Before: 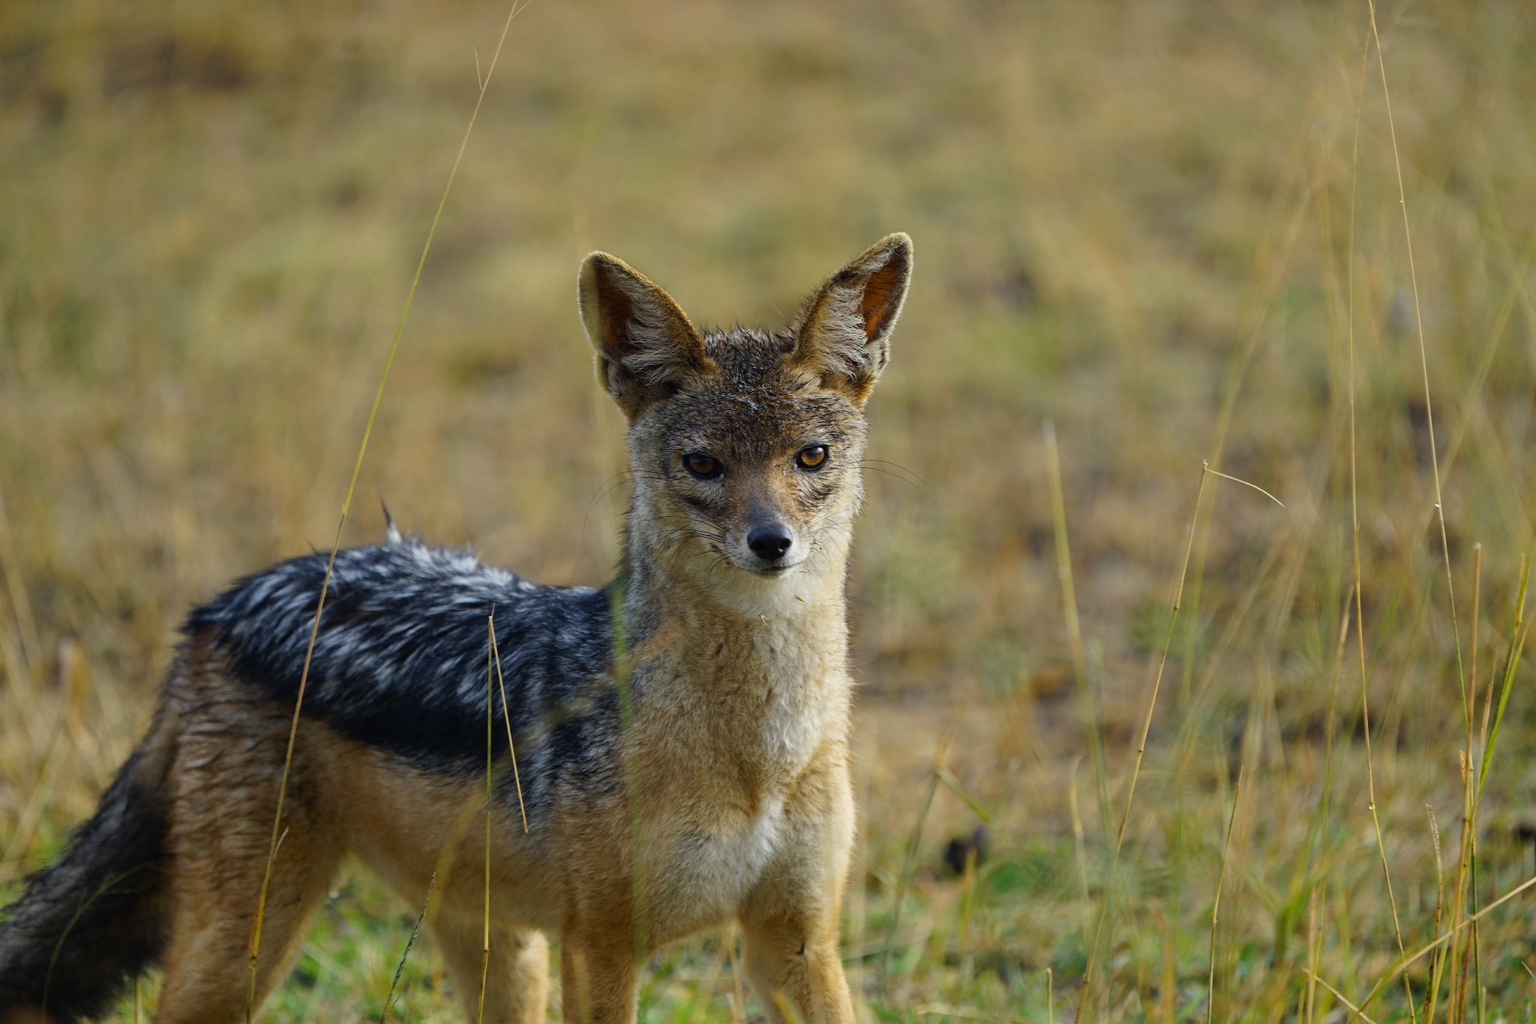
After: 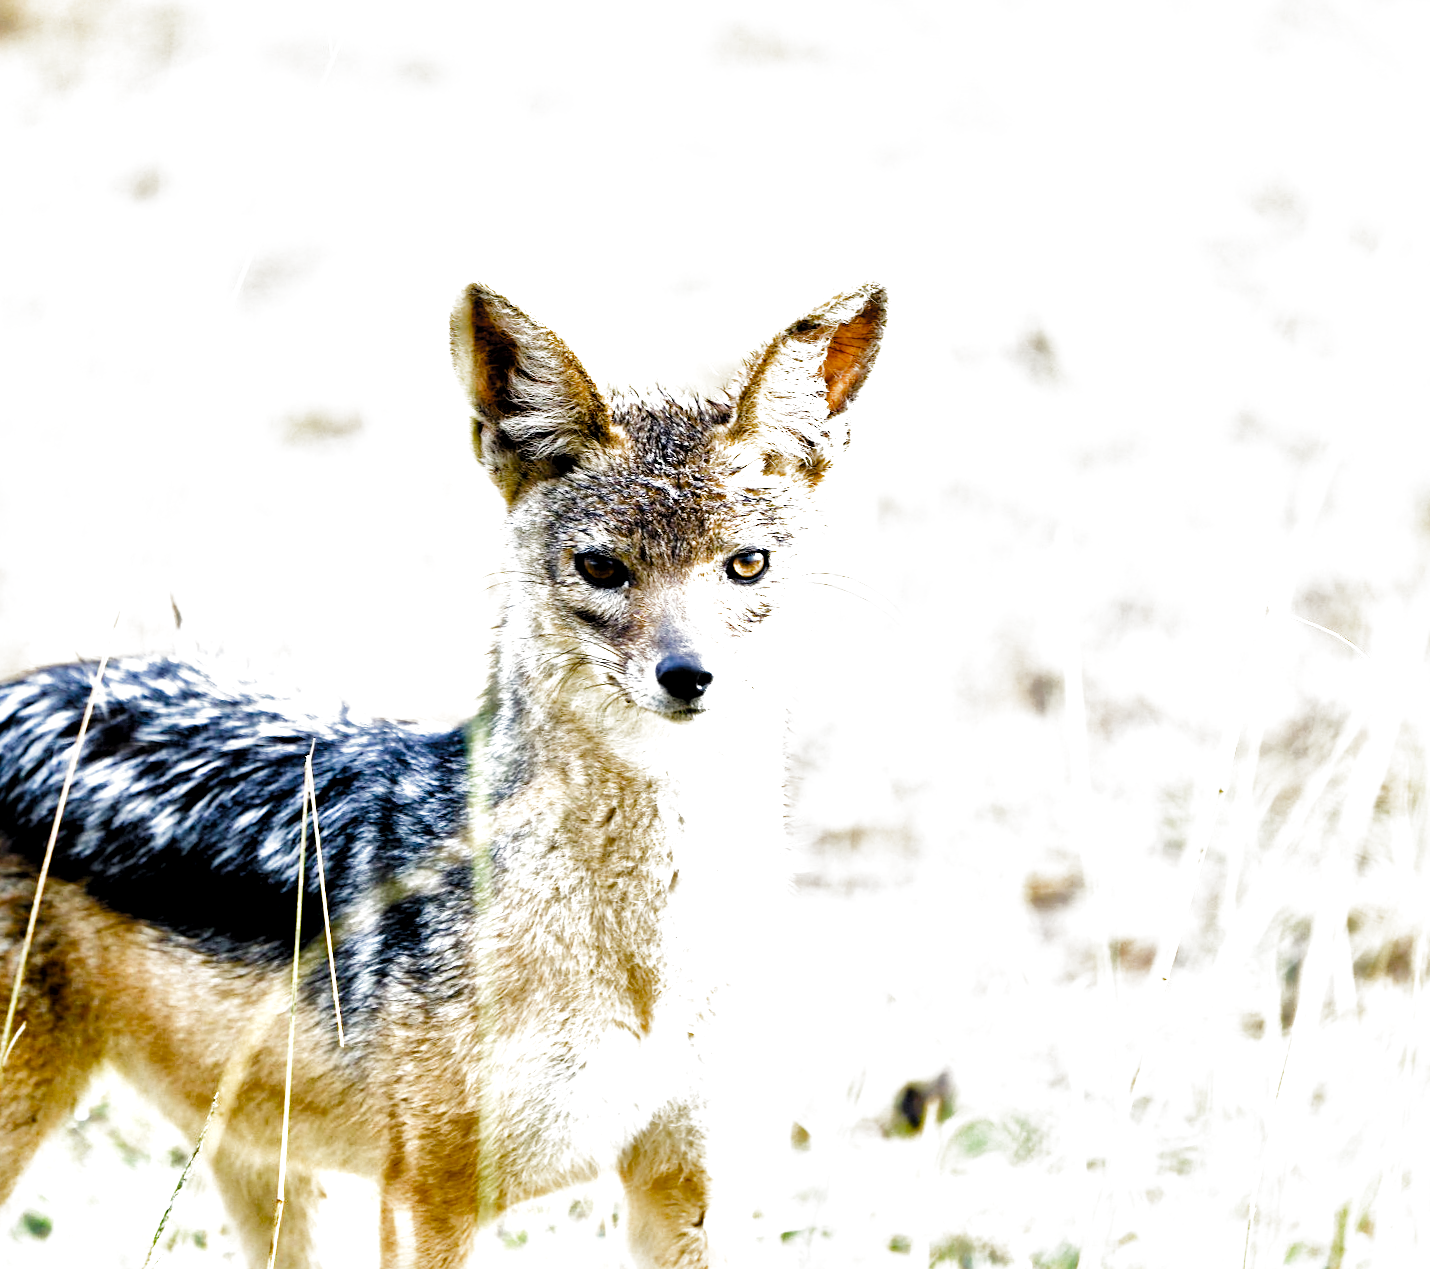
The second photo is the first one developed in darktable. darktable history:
tone equalizer: on, module defaults
crop and rotate: angle -2.88°, left 14.114%, top 0.028%, right 10.836%, bottom 0.055%
local contrast: mode bilateral grid, contrast 21, coarseness 50, detail 173%, midtone range 0.2
exposure: exposure 3.056 EV, compensate highlight preservation false
color balance rgb: perceptual saturation grading › global saturation 20%, perceptual saturation grading › highlights -25.899%, perceptual saturation grading › shadows 49.398%, perceptual brilliance grading › highlights 4.229%, perceptual brilliance grading › mid-tones -17.97%, perceptual brilliance grading › shadows -41.086%, global vibrance 9.874%
filmic rgb: black relative exposure -3.38 EV, white relative exposure 3.46 EV, hardness 2.36, contrast 1.102, preserve chrominance no, color science v4 (2020), contrast in shadows soft
